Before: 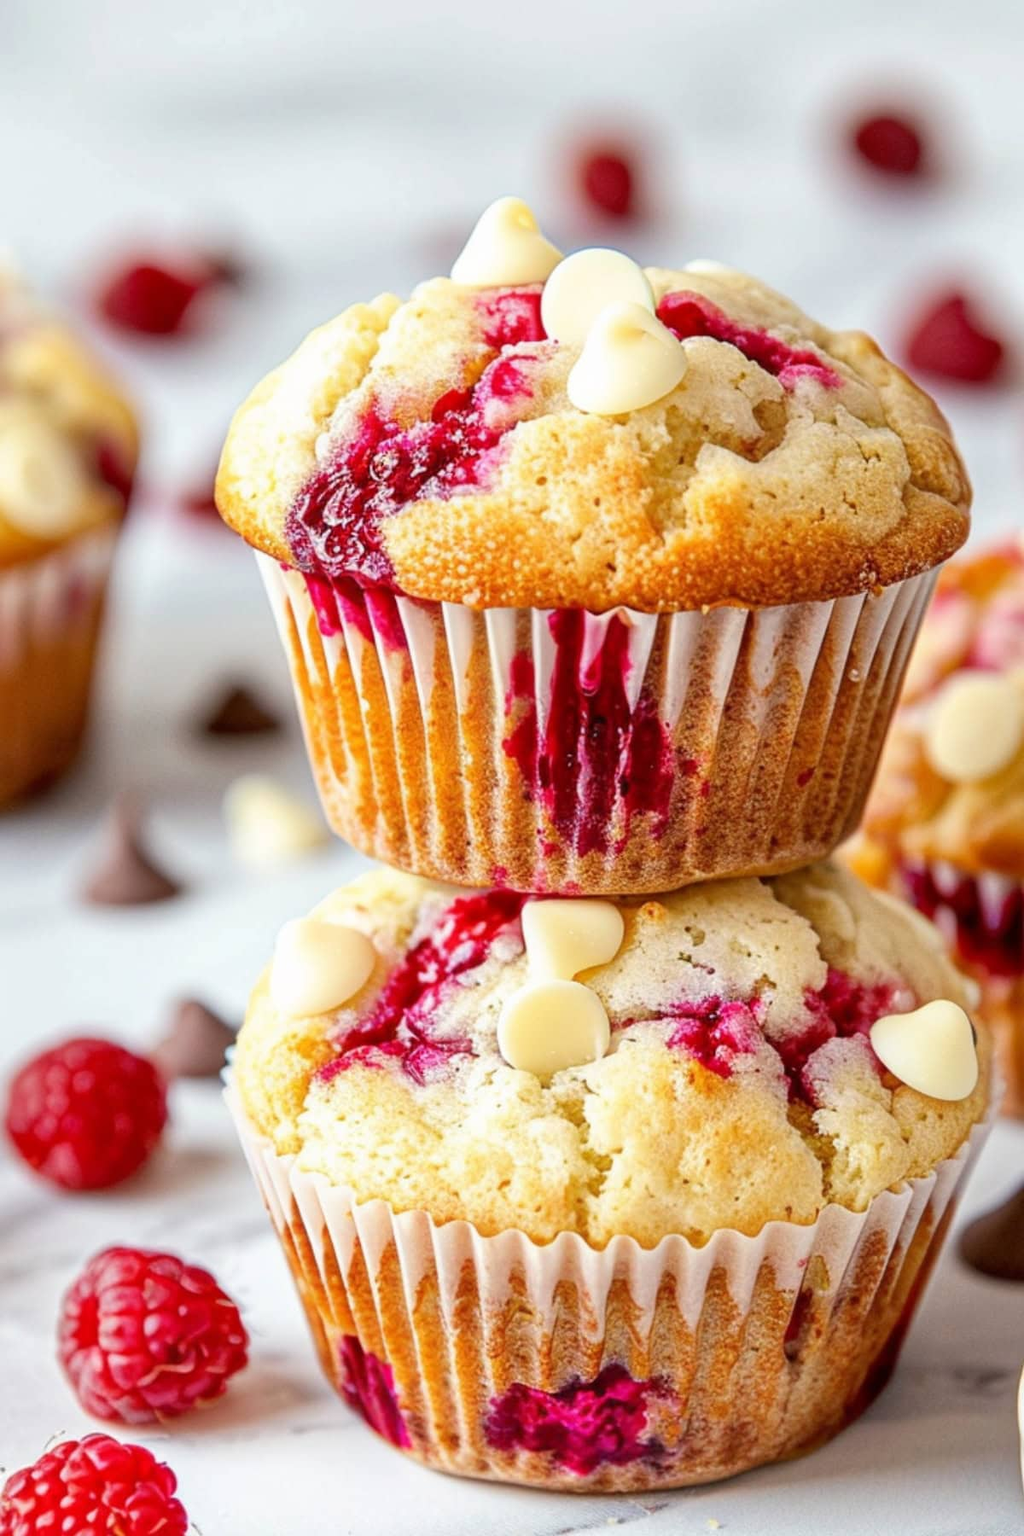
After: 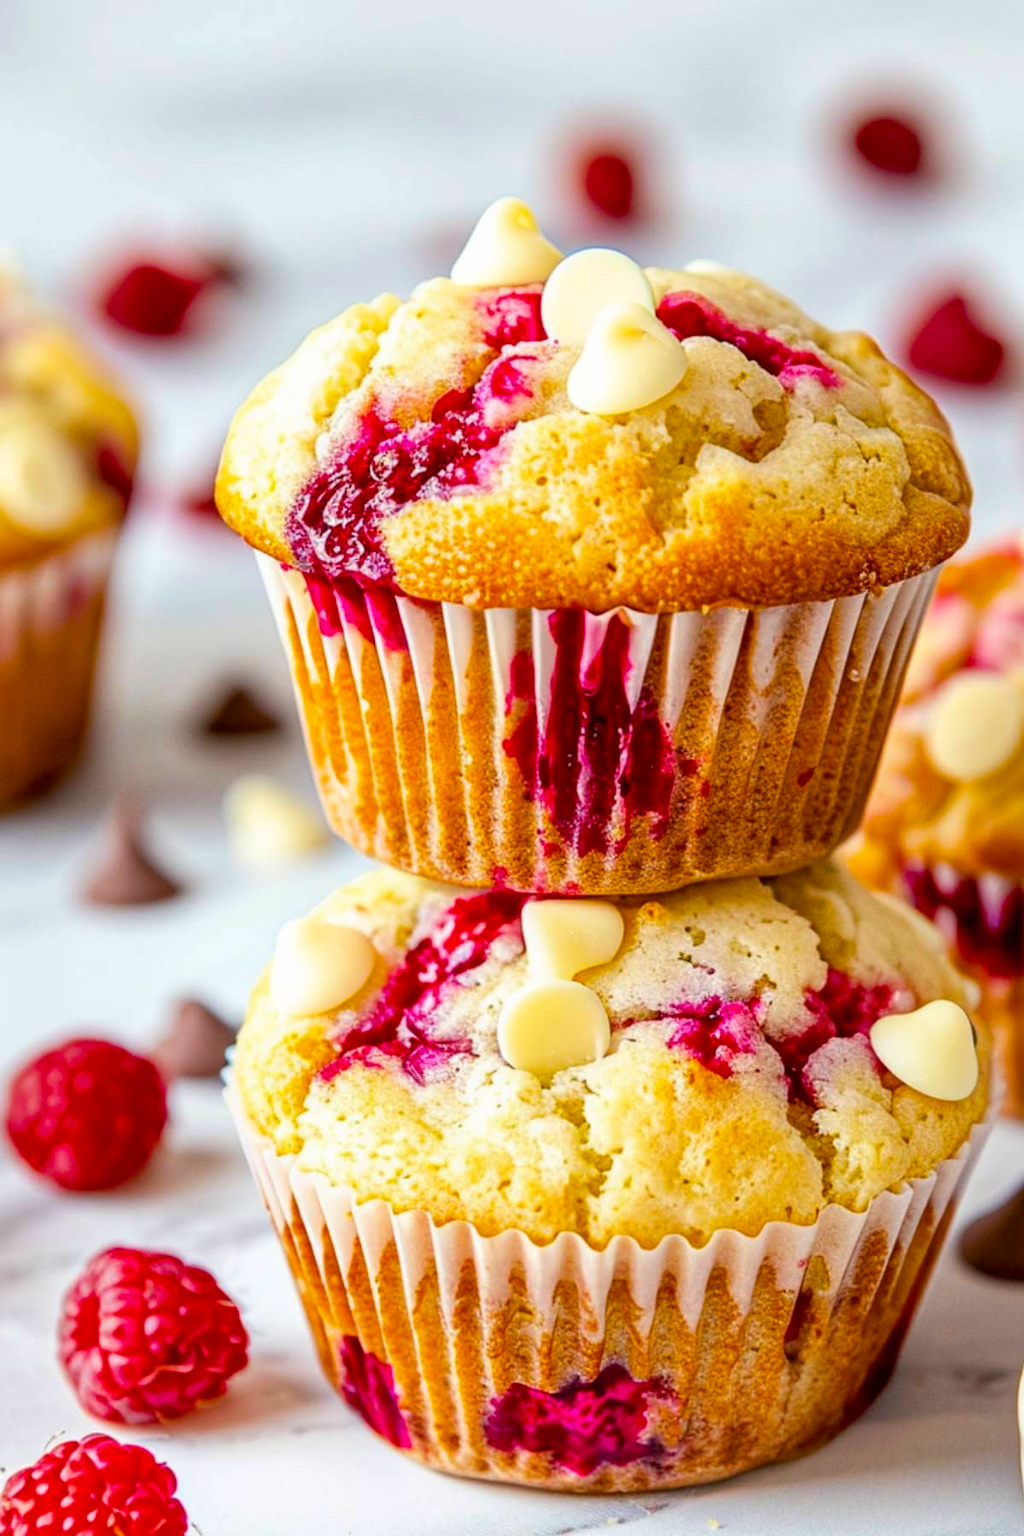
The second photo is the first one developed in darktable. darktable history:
color balance rgb: perceptual saturation grading › global saturation 29.663%, global vibrance 20%
